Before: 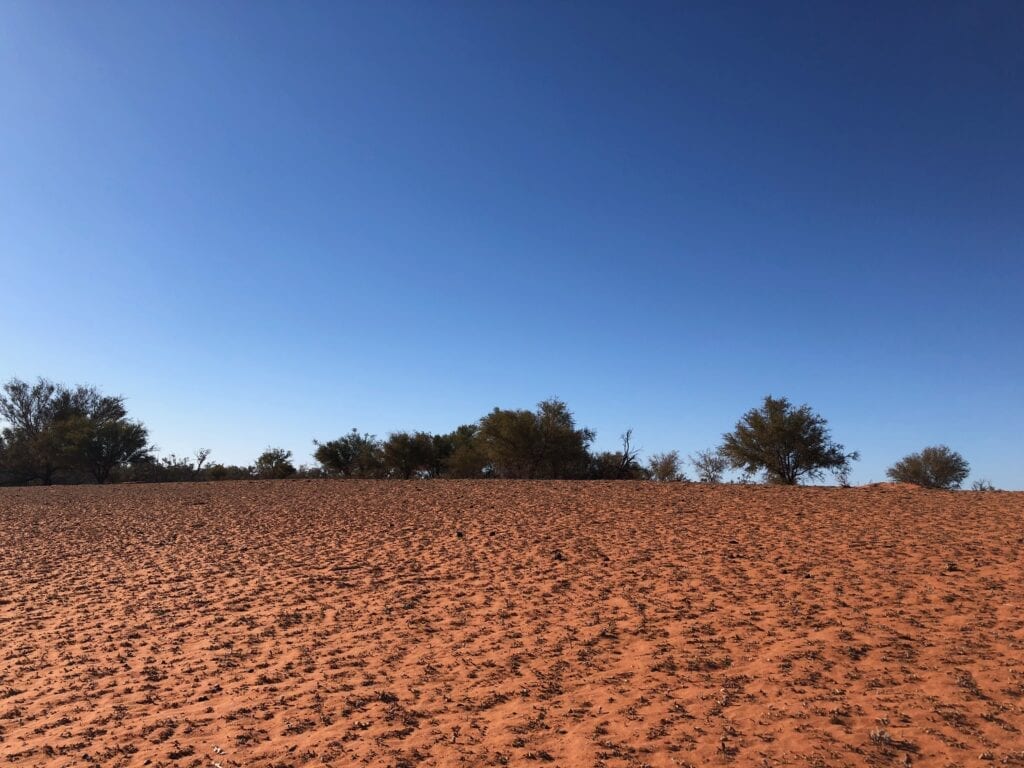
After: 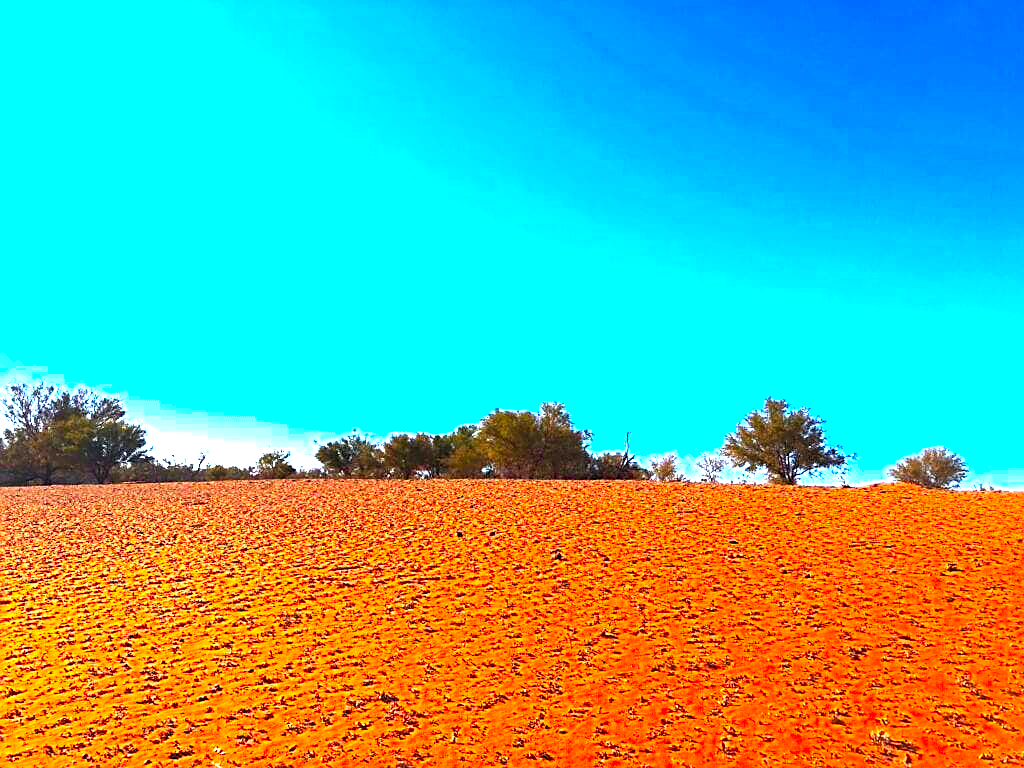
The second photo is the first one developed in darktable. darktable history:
sharpen: on, module defaults
contrast brightness saturation: contrast 0.199, brightness 0.201, saturation 0.808
color balance rgb: perceptual saturation grading › global saturation 19.656%, perceptual brilliance grading › global brilliance 34.876%, perceptual brilliance grading › highlights 50.025%, perceptual brilliance grading › mid-tones 59.567%, perceptual brilliance grading › shadows 34.321%
